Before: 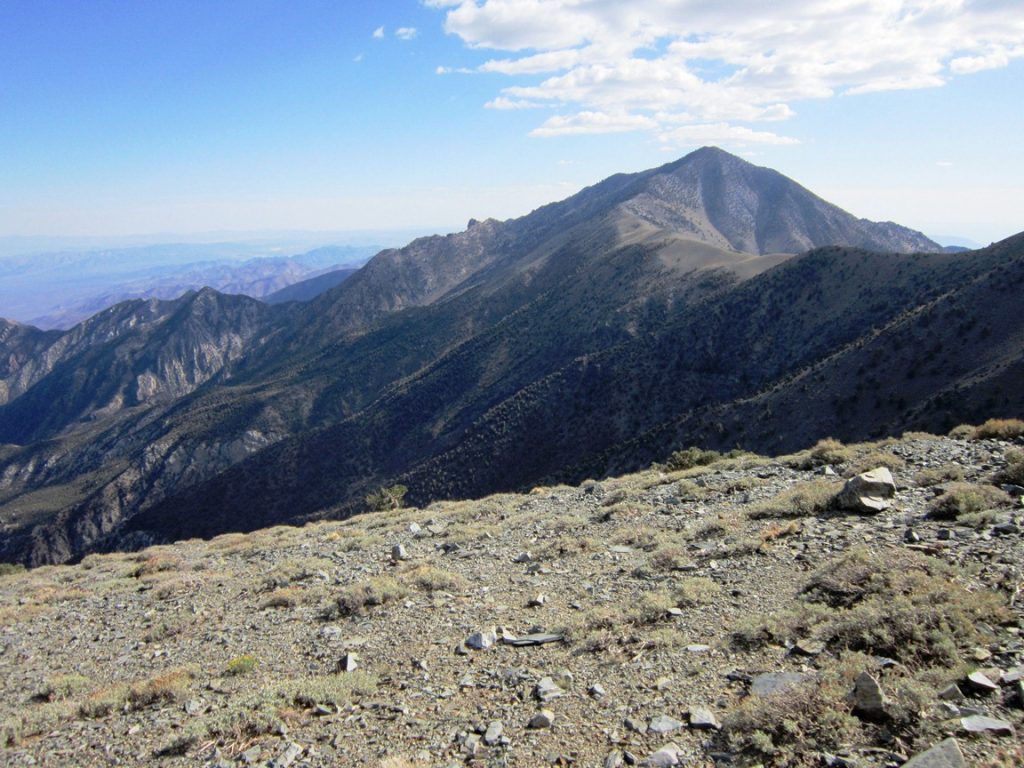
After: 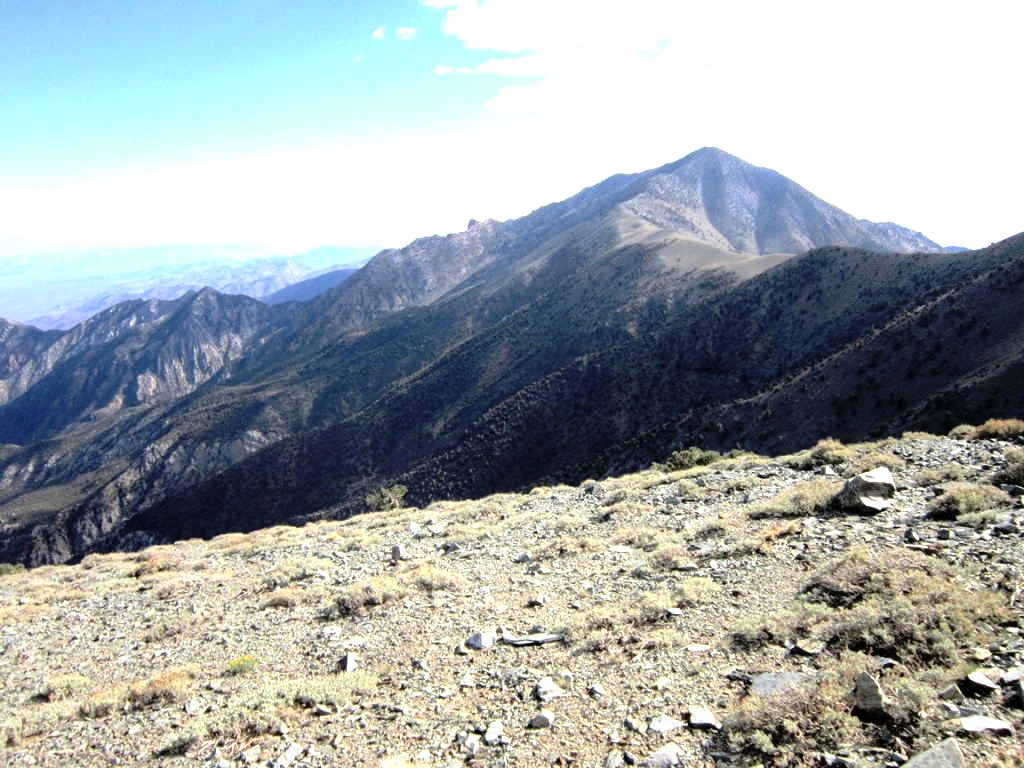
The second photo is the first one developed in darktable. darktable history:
tone equalizer: -8 EV -1.08 EV, -7 EV -1.05 EV, -6 EV -0.885 EV, -5 EV -0.594 EV, -3 EV 0.58 EV, -2 EV 0.854 EV, -1 EV 0.996 EV, +0 EV 1.07 EV
